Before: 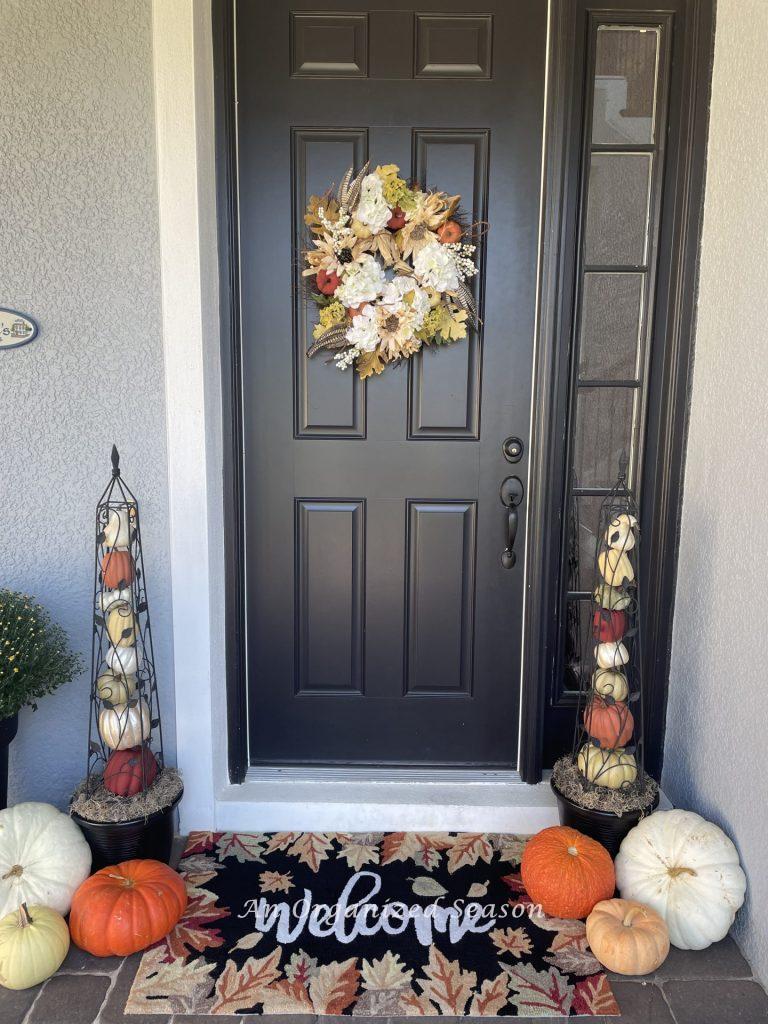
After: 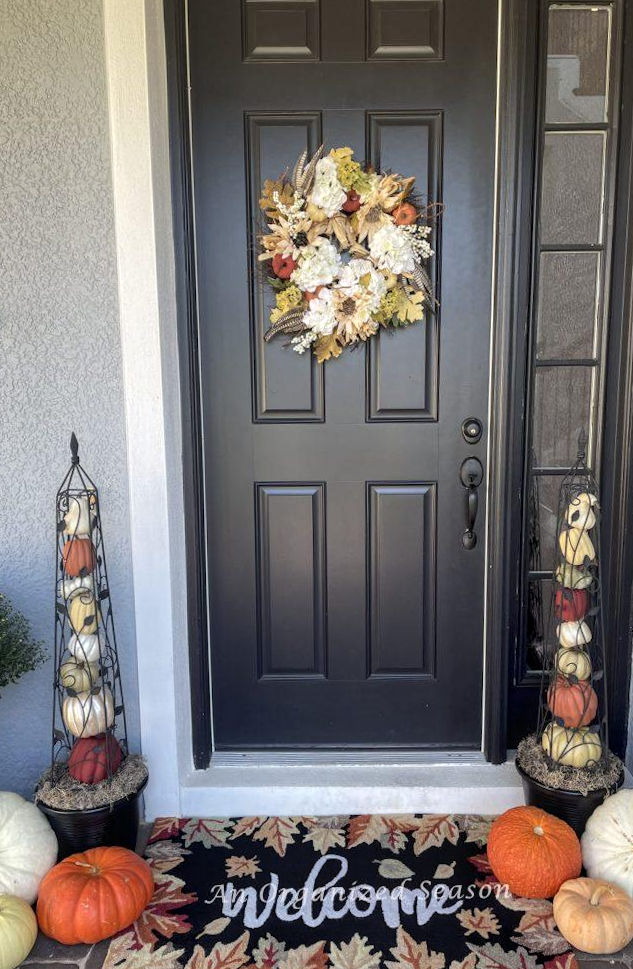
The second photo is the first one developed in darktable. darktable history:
crop and rotate: angle 1°, left 4.281%, top 0.642%, right 11.383%, bottom 2.486%
local contrast: on, module defaults
